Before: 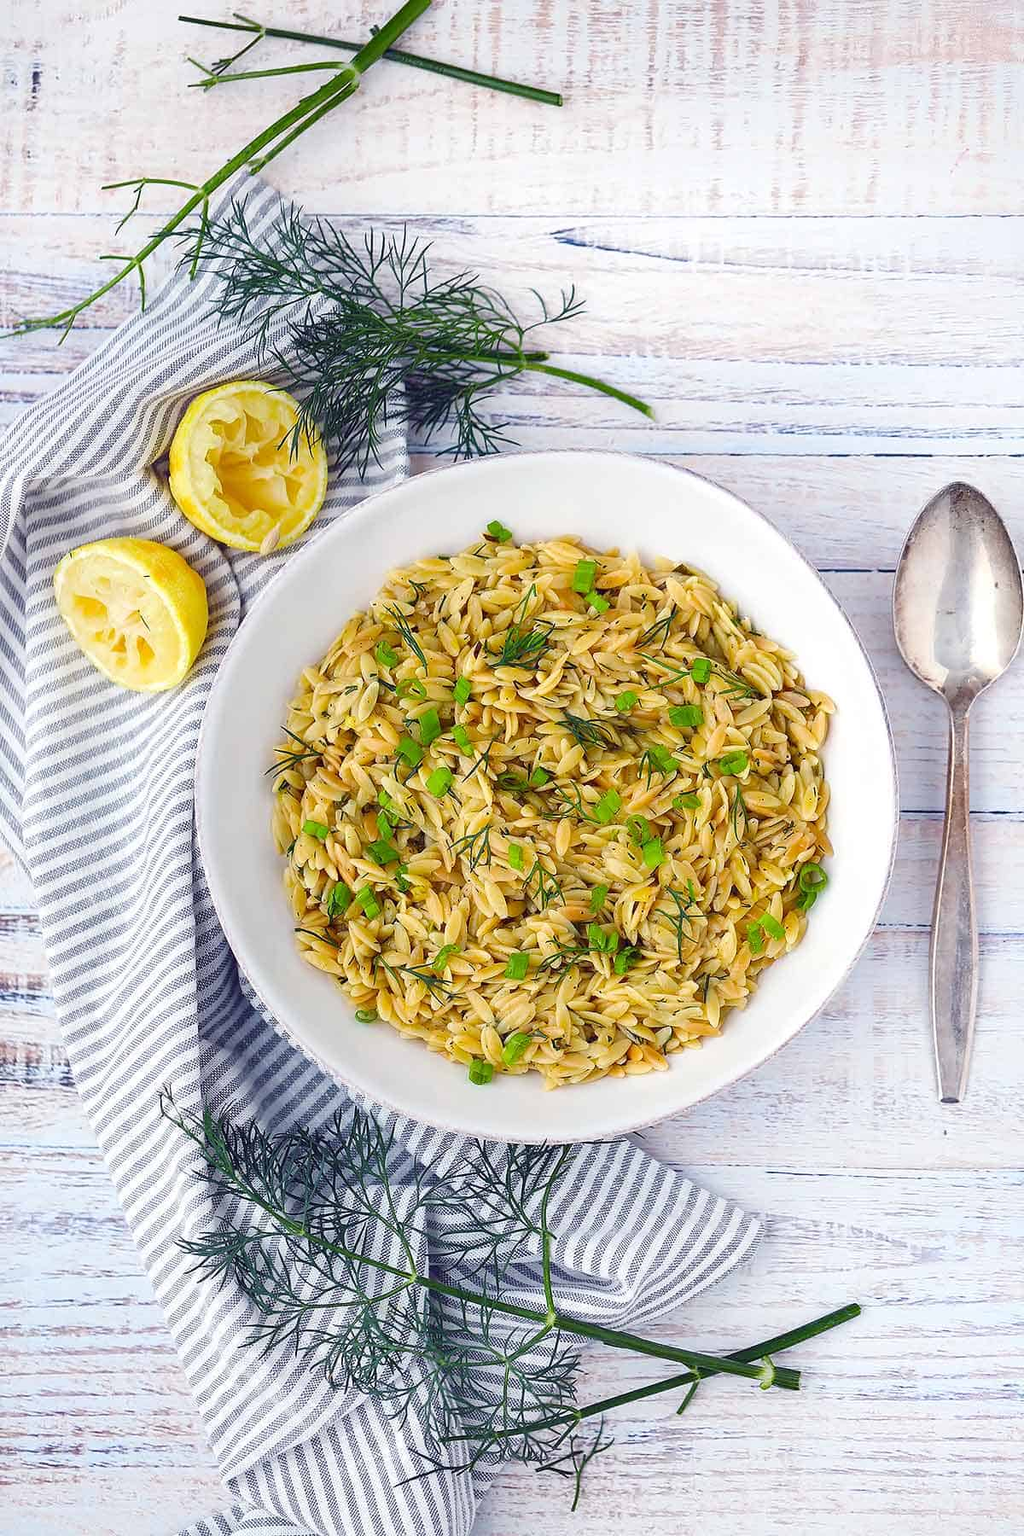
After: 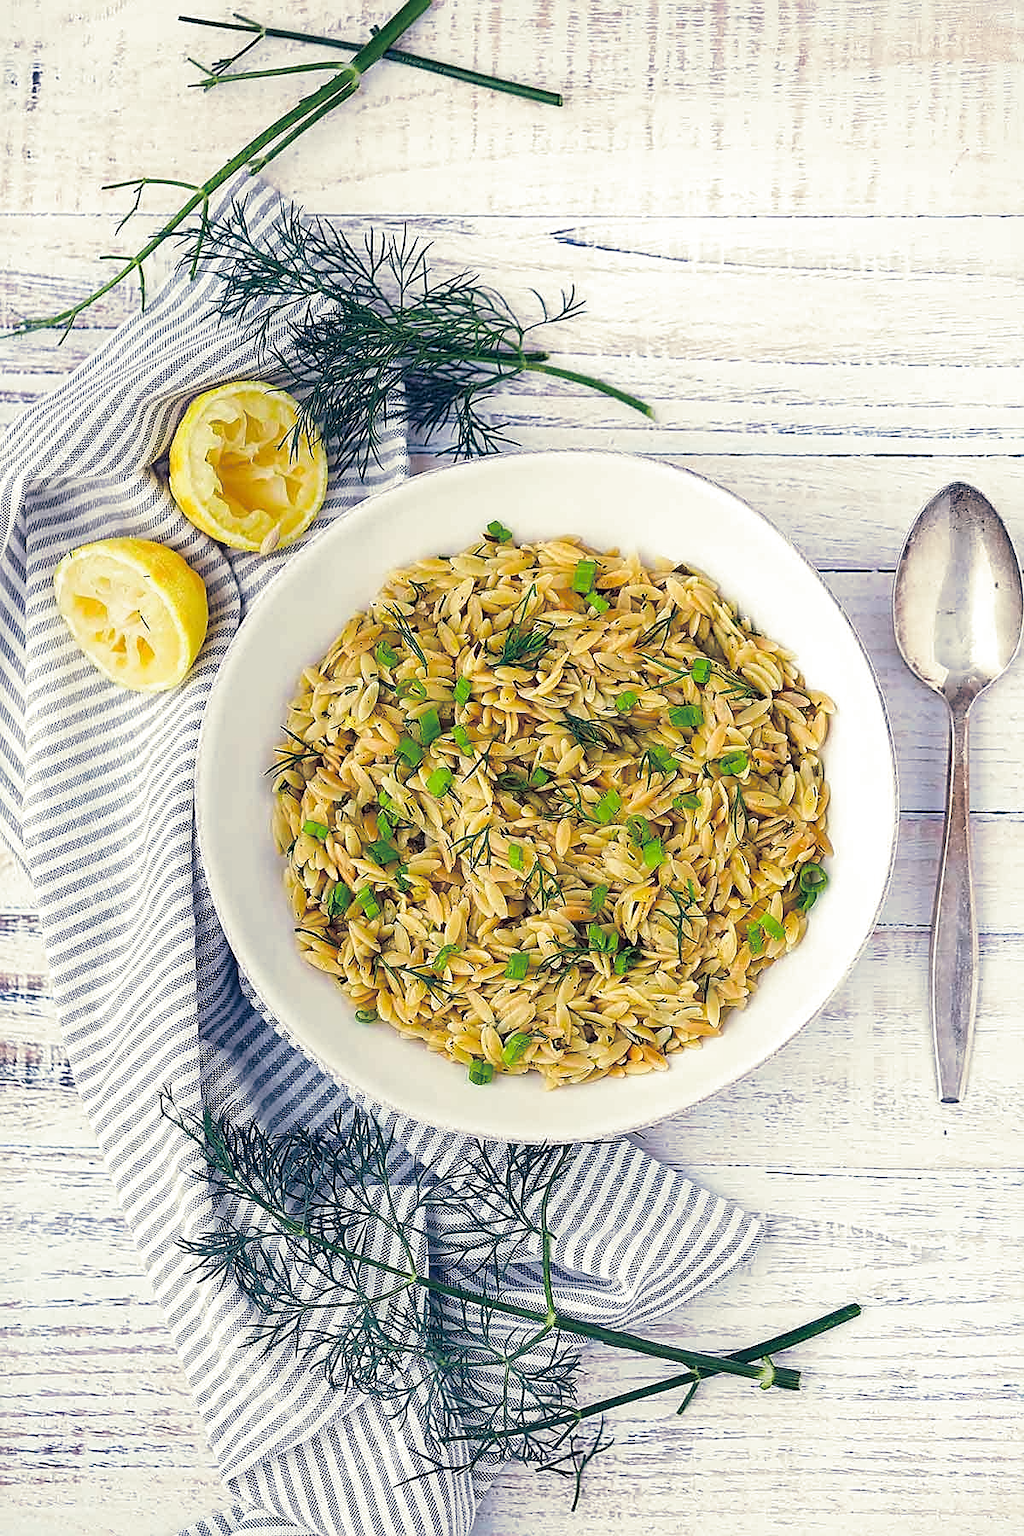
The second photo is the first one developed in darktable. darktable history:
split-toning: shadows › hue 216°, shadows › saturation 1, highlights › hue 57.6°, balance -33.4
sharpen: on, module defaults
